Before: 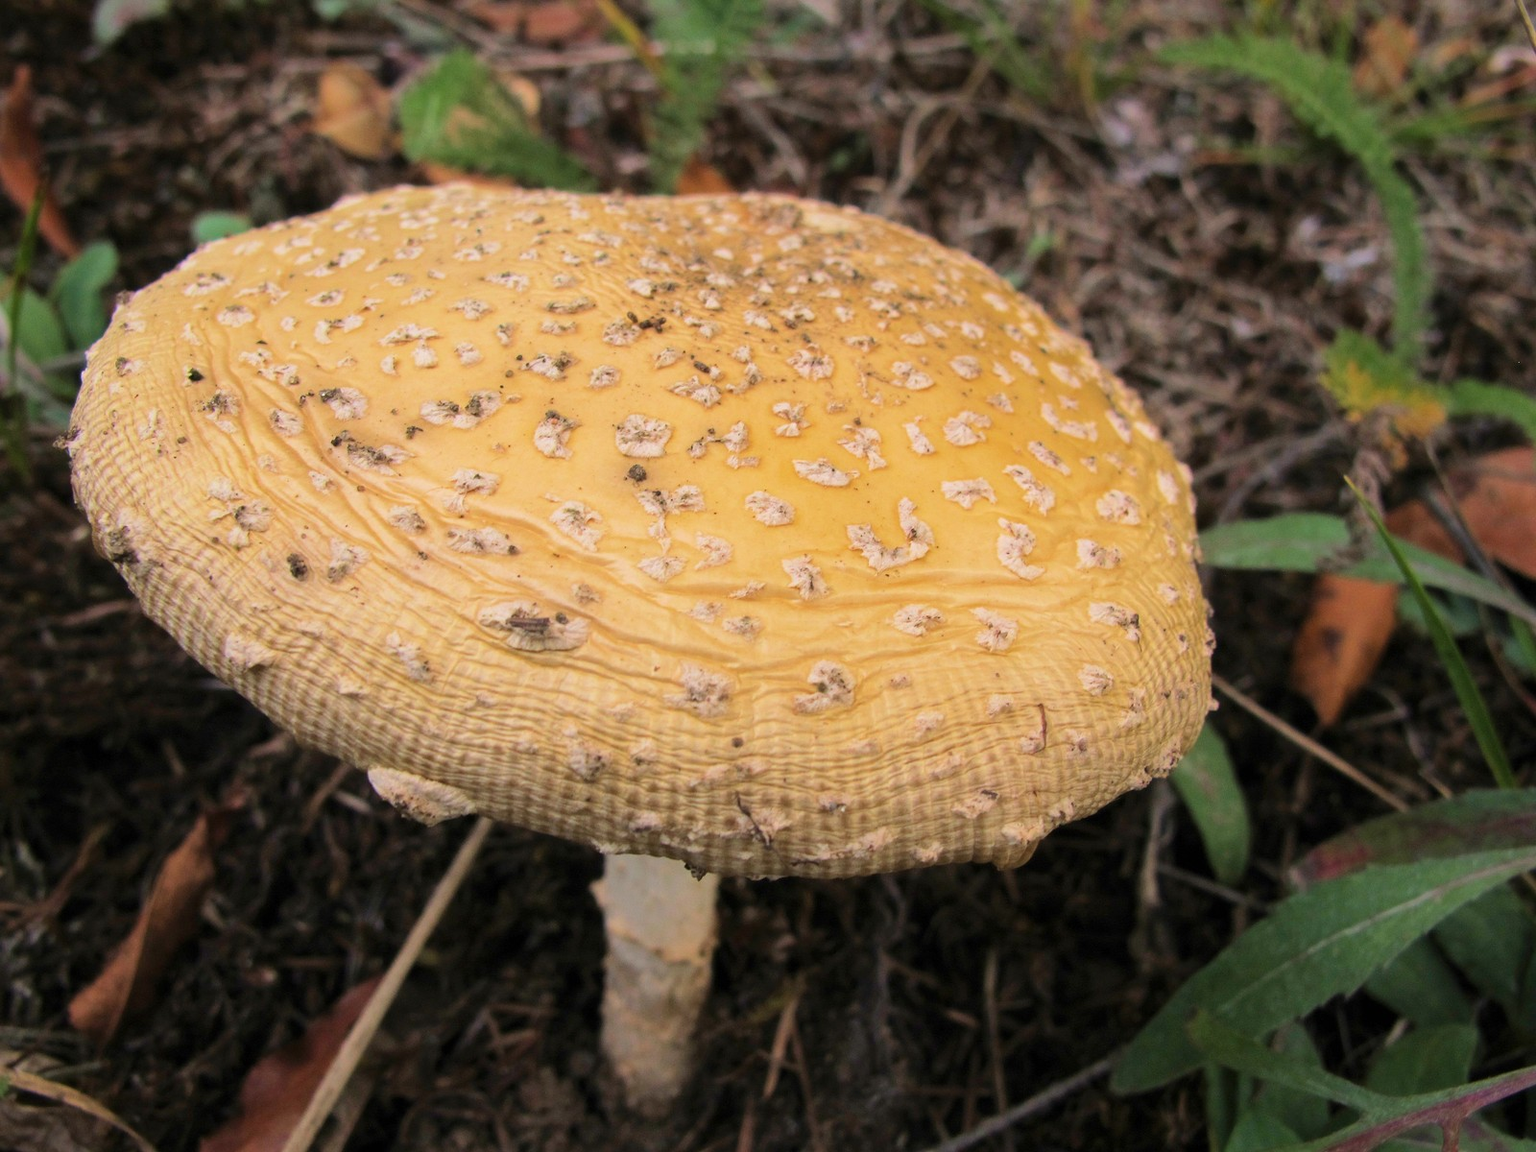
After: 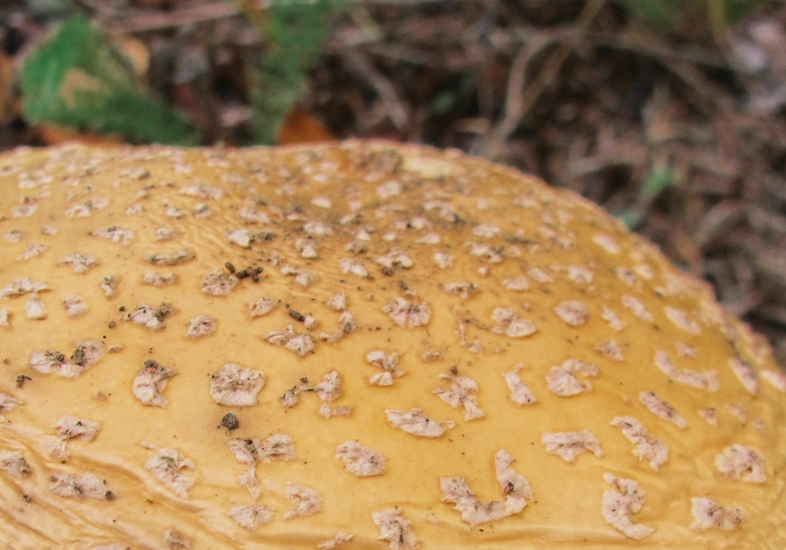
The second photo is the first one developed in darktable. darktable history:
contrast brightness saturation: contrast 0.08, saturation 0.2
crop: left 19.556%, right 30.401%, bottom 46.458%
exposure: exposure -0.041 EV, compensate highlight preservation false
rotate and perspective: rotation 1.69°, lens shift (vertical) -0.023, lens shift (horizontal) -0.291, crop left 0.025, crop right 0.988, crop top 0.092, crop bottom 0.842
color zones: curves: ch0 [(0, 0.5) (0.125, 0.4) (0.25, 0.5) (0.375, 0.4) (0.5, 0.4) (0.625, 0.35) (0.75, 0.35) (0.875, 0.5)]; ch1 [(0, 0.35) (0.125, 0.45) (0.25, 0.35) (0.375, 0.35) (0.5, 0.35) (0.625, 0.35) (0.75, 0.45) (0.875, 0.35)]; ch2 [(0, 0.6) (0.125, 0.5) (0.25, 0.5) (0.375, 0.6) (0.5, 0.6) (0.625, 0.5) (0.75, 0.5) (0.875, 0.5)]
sharpen: radius 5.325, amount 0.312, threshold 26.433
